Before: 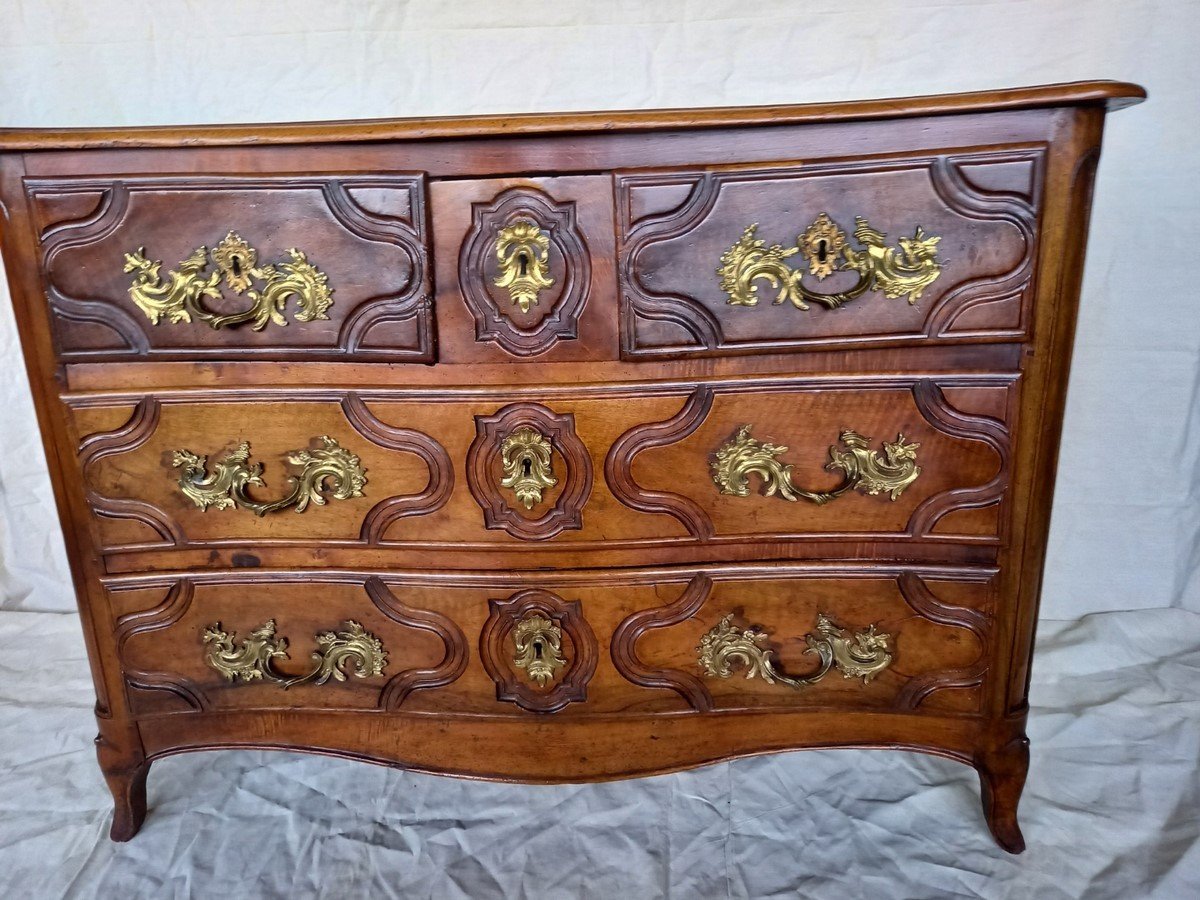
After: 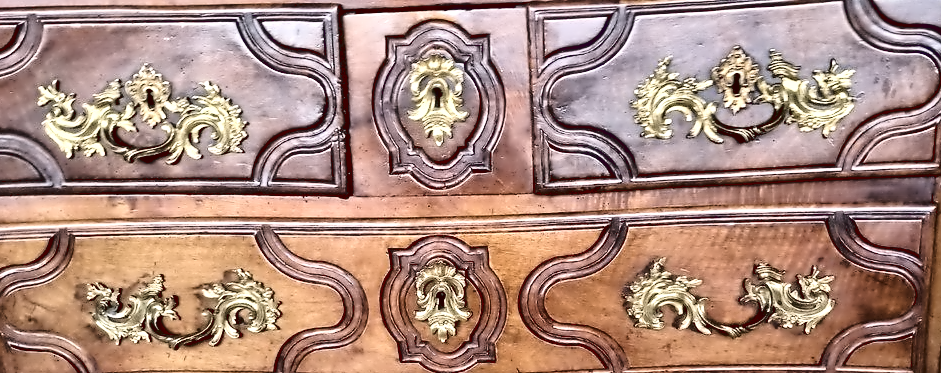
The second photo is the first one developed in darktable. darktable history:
crop: left 7.171%, top 18.637%, right 14.338%, bottom 39.866%
shadows and highlights: shadows 25.39, highlights -26.07
exposure: black level correction 0, exposure 0.695 EV, compensate exposure bias true, compensate highlight preservation false
contrast brightness saturation: contrast 0.096, saturation -0.371
tone equalizer: edges refinement/feathering 500, mask exposure compensation -1.57 EV, preserve details no
contrast equalizer: y [[0.5, 0.542, 0.583, 0.625, 0.667, 0.708], [0.5 ×6], [0.5 ×6], [0, 0.033, 0.067, 0.1, 0.133, 0.167], [0, 0.05, 0.1, 0.15, 0.2, 0.25]]
tone curve: curves: ch0 [(0, 0.029) (0.168, 0.142) (0.359, 0.44) (0.469, 0.544) (0.634, 0.722) (0.858, 0.903) (1, 0.968)]; ch1 [(0, 0) (0.437, 0.453) (0.472, 0.47) (0.502, 0.502) (0.54, 0.534) (0.57, 0.592) (0.618, 0.66) (0.699, 0.749) (0.859, 0.919) (1, 1)]; ch2 [(0, 0) (0.33, 0.301) (0.421, 0.443) (0.476, 0.498) (0.505, 0.503) (0.547, 0.557) (0.586, 0.634) (0.608, 0.676) (1, 1)], color space Lab, linked channels, preserve colors none
